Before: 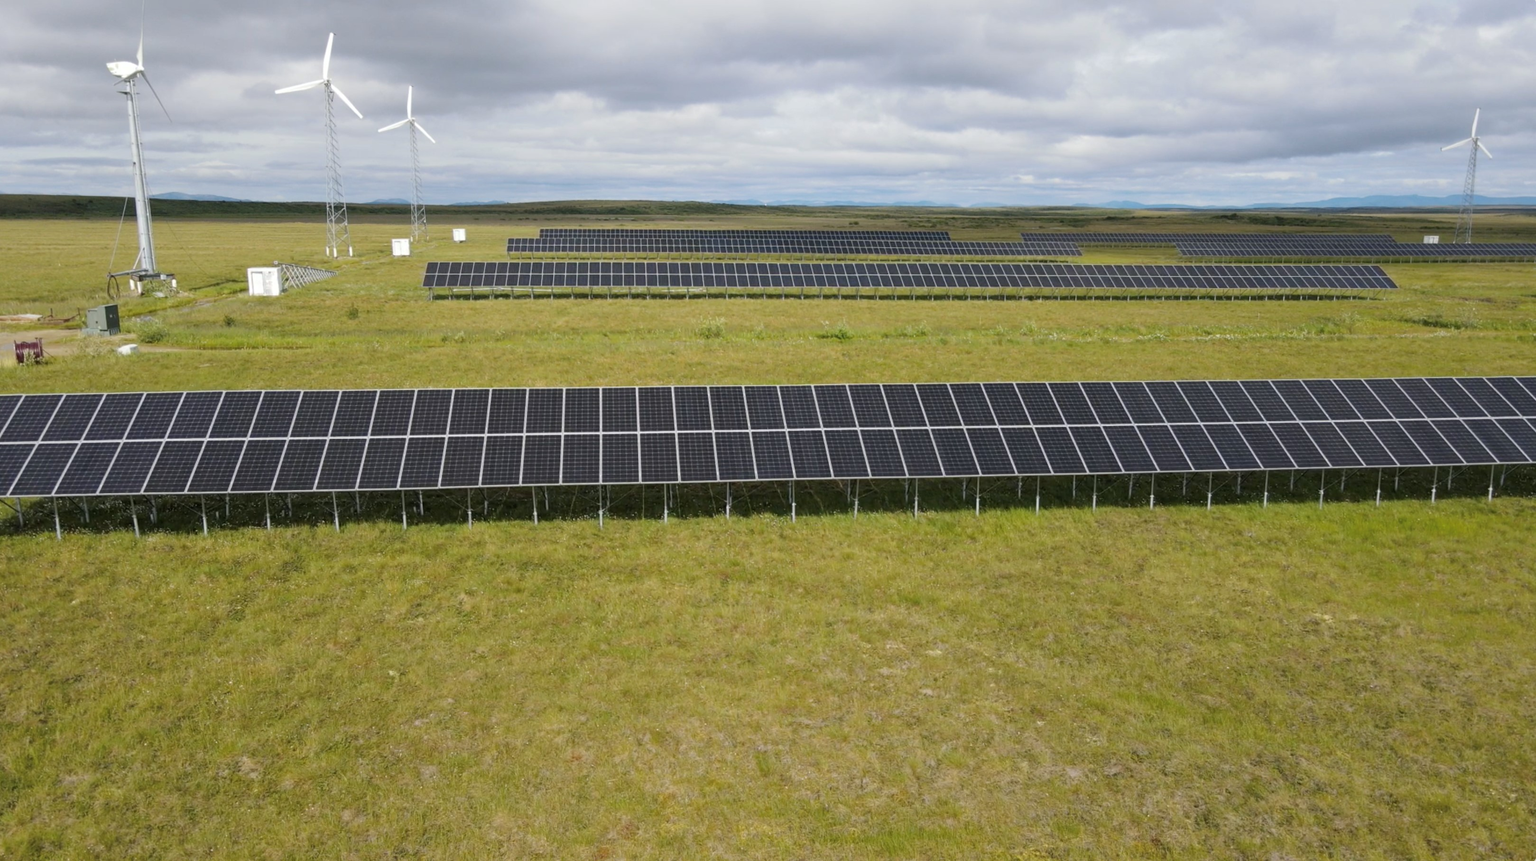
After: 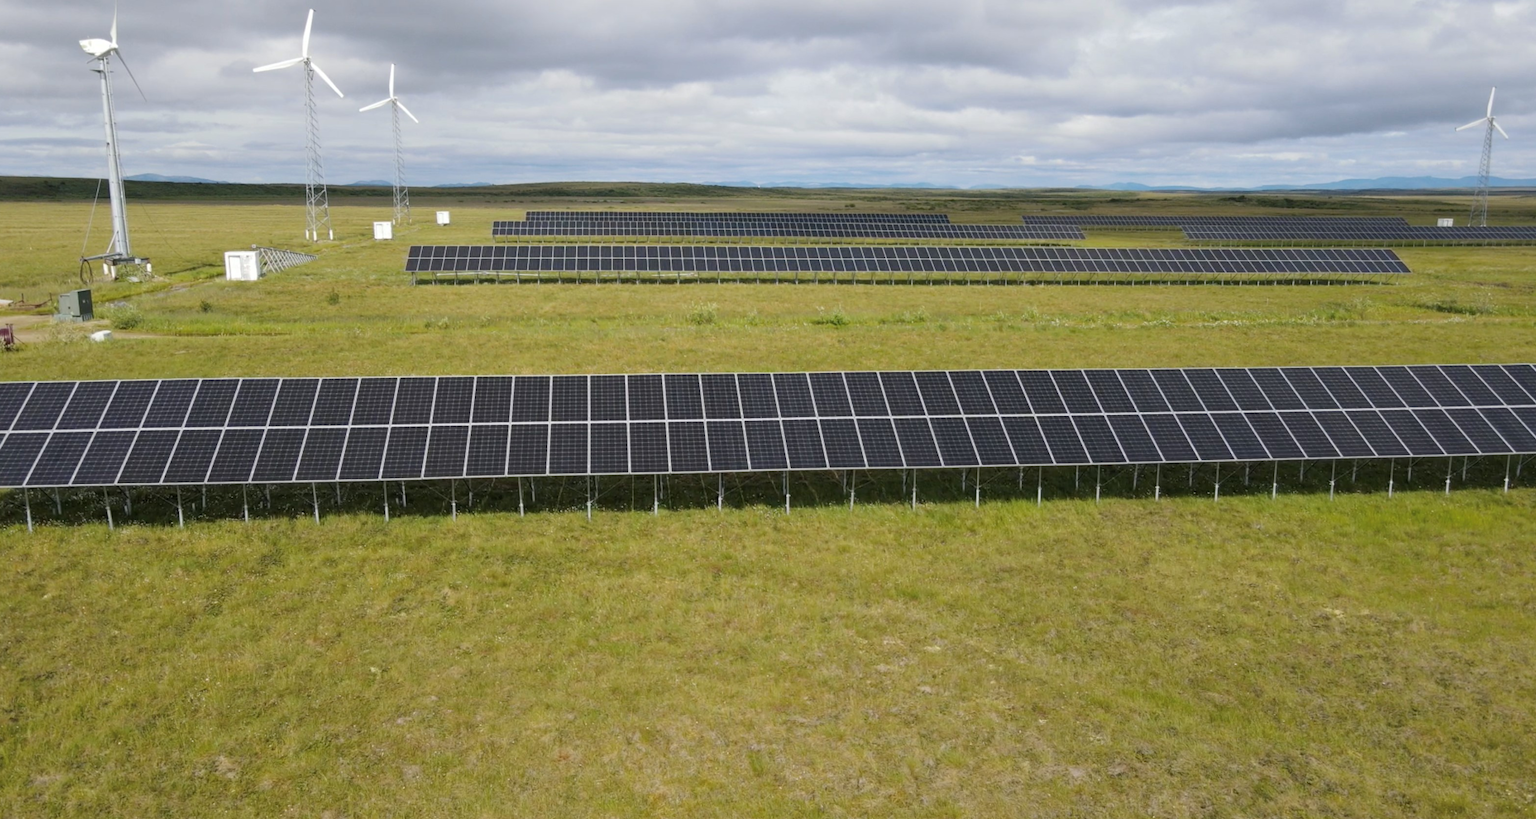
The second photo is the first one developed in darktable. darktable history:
crop: left 1.968%, top 2.86%, right 1.055%, bottom 4.833%
